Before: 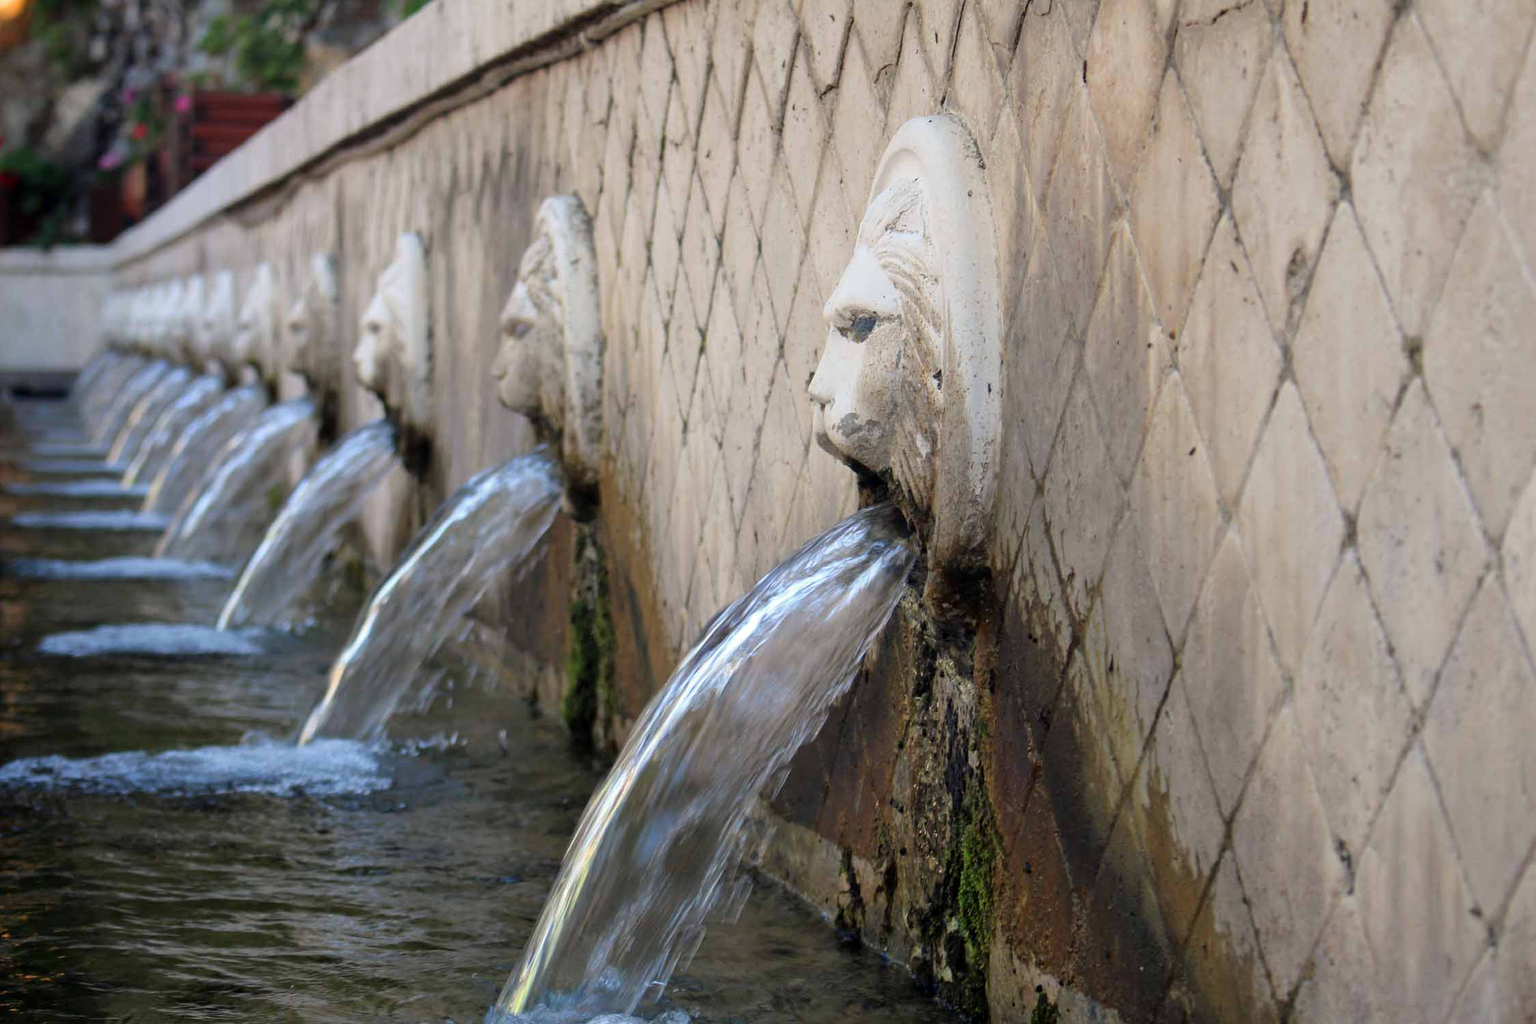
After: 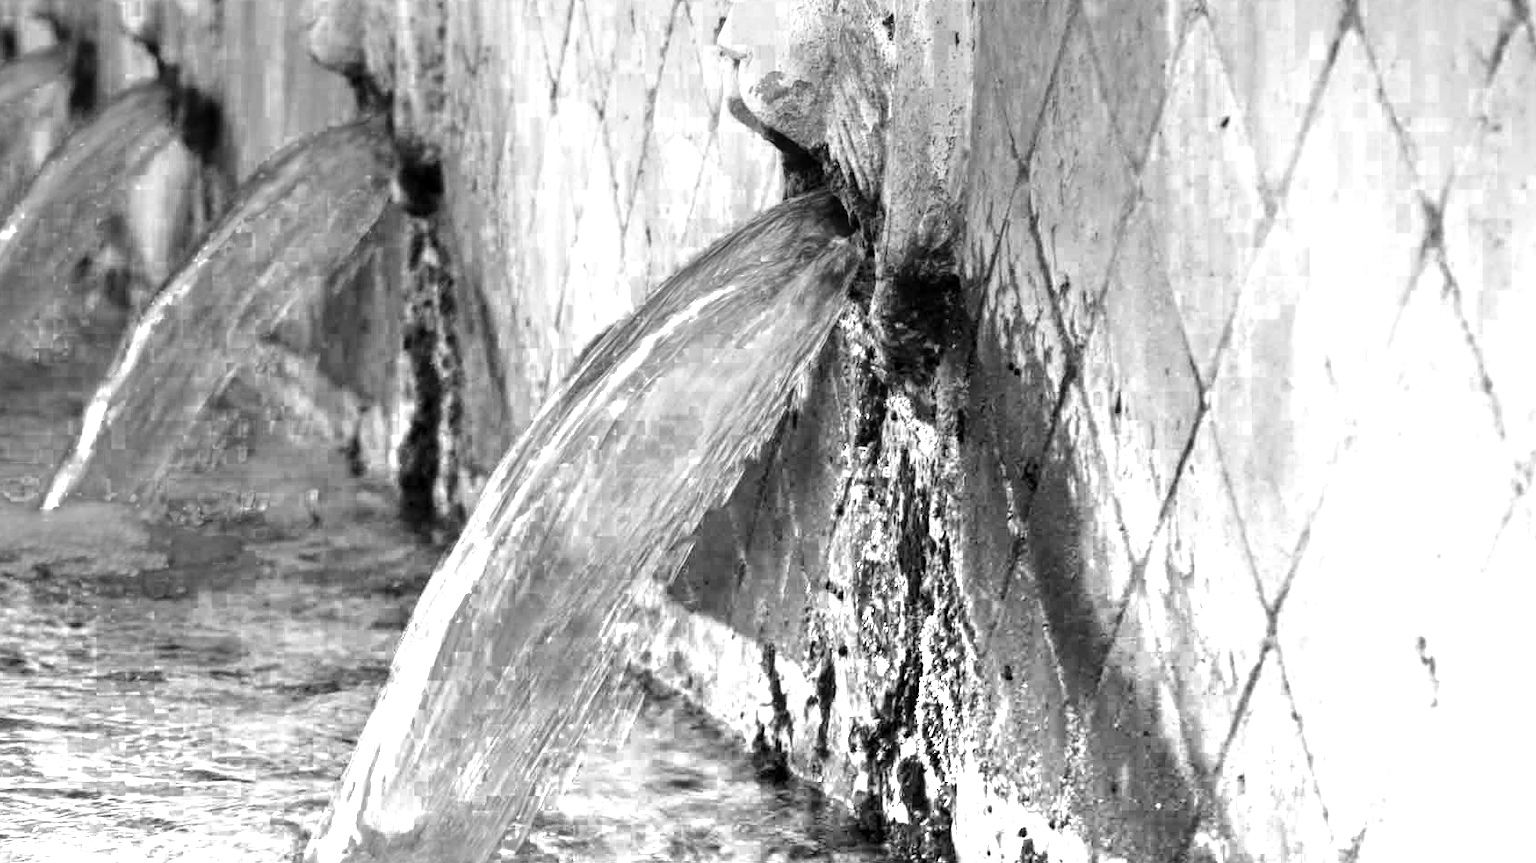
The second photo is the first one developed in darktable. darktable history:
color zones: curves: ch0 [(0, 0.554) (0.146, 0.662) (0.293, 0.86) (0.503, 0.774) (0.637, 0.106) (0.74, 0.072) (0.866, 0.488) (0.998, 0.569)]; ch1 [(0, 0) (0.143, 0) (0.286, 0) (0.429, 0) (0.571, 0) (0.714, 0) (0.857, 0)]
tone curve: curves: ch0 [(0, 0.036) (0.119, 0.115) (0.466, 0.498) (0.715, 0.767) (0.817, 0.865) (1, 0.998)]; ch1 [(0, 0) (0.377, 0.416) (0.44, 0.461) (0.487, 0.49) (0.514, 0.517) (0.536, 0.577) (0.66, 0.724) (1, 1)]; ch2 [(0, 0) (0.38, 0.405) (0.463, 0.443) (0.492, 0.486) (0.526, 0.541) (0.578, 0.598) (0.653, 0.698) (1, 1)], color space Lab, independent channels, preserve colors none
crop and rotate: left 17.299%, top 35.115%, right 7.015%, bottom 1.024%
graduated density: density -3.9 EV
local contrast: detail 130%
